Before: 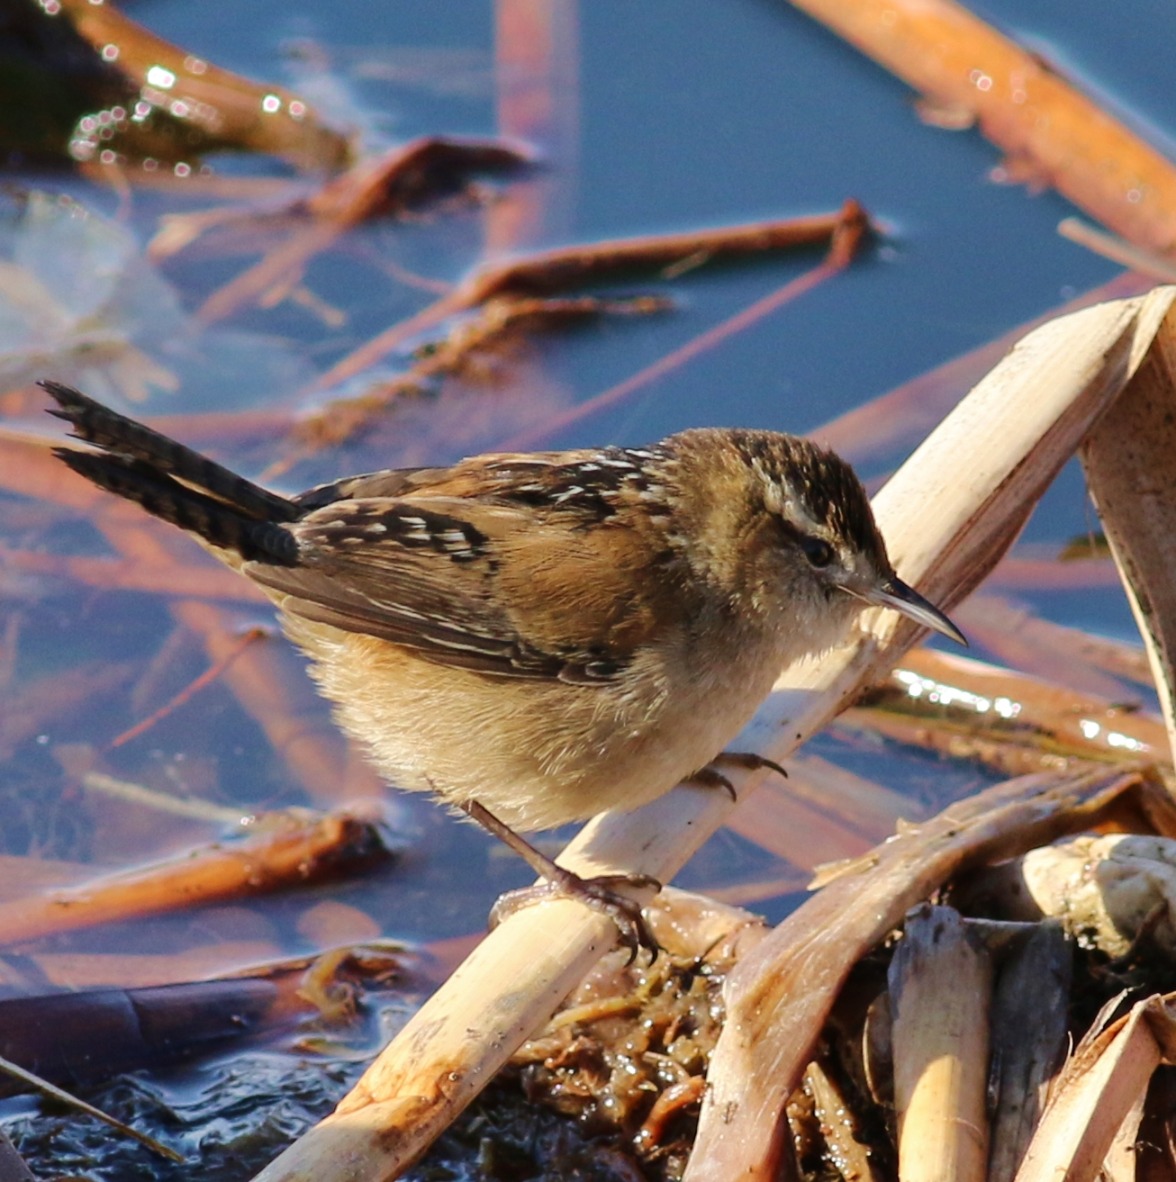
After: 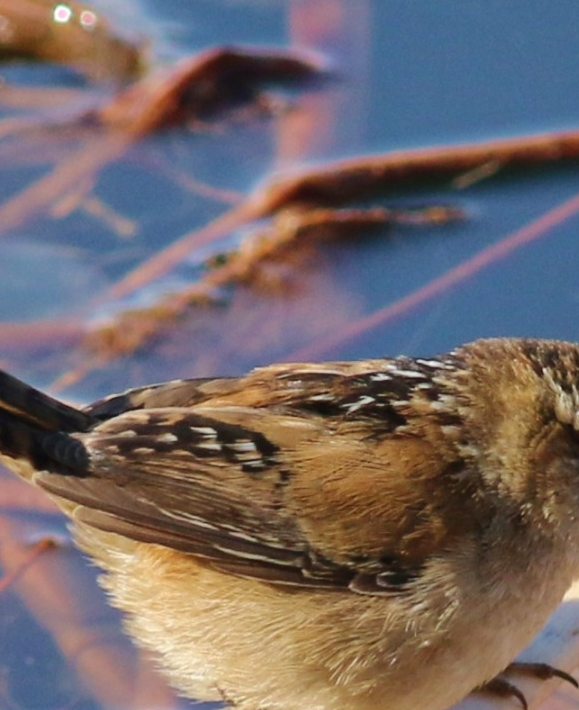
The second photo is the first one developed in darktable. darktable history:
color balance: contrast fulcrum 17.78%
crop: left 17.835%, top 7.675%, right 32.881%, bottom 32.213%
